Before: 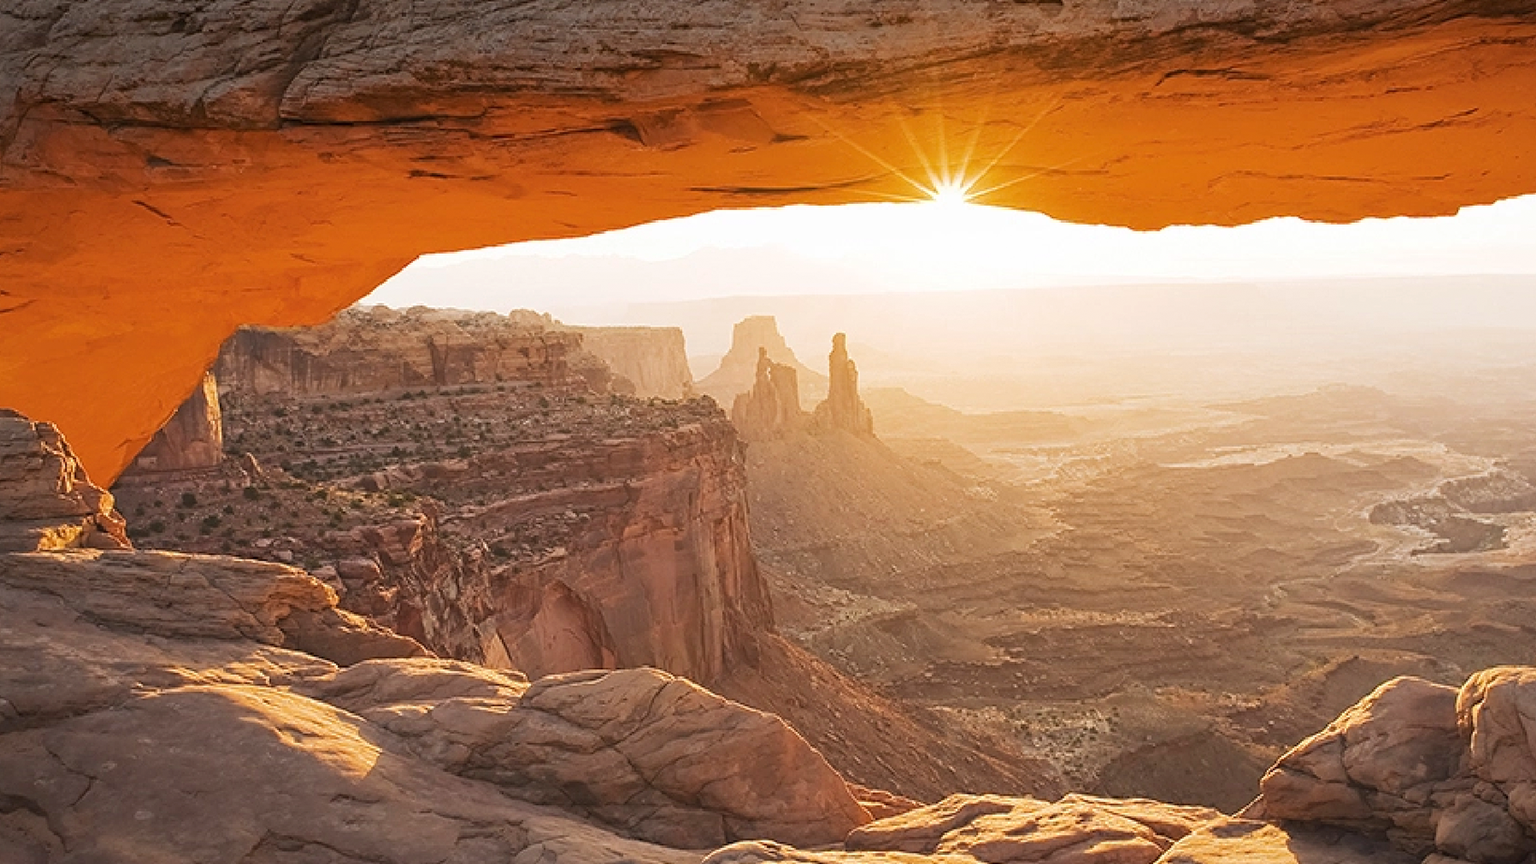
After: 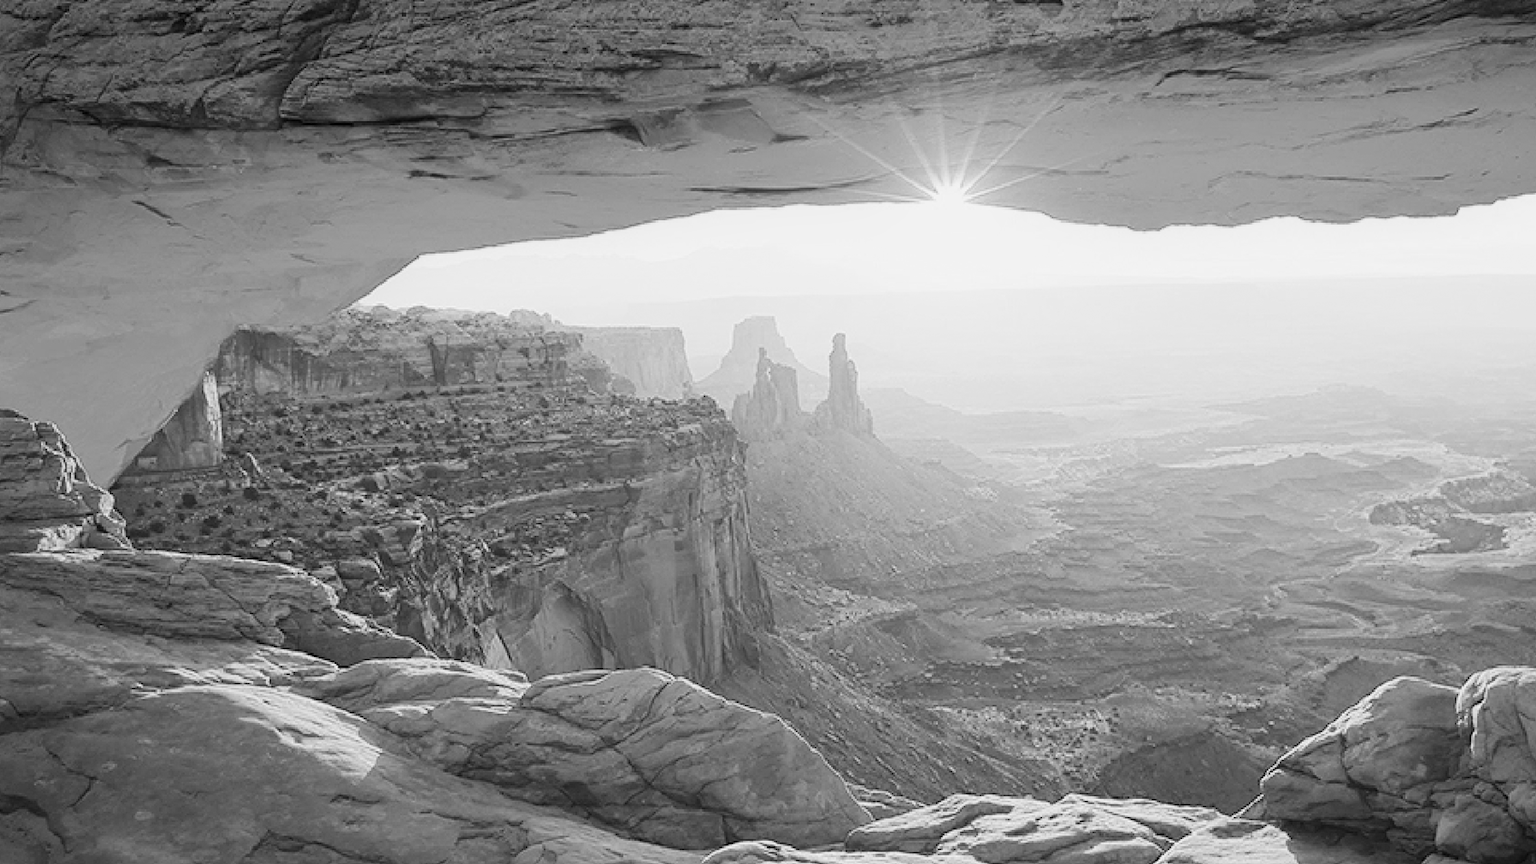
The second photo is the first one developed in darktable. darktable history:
tone curve: curves: ch0 [(0, 0) (0.004, 0.001) (0.133, 0.112) (0.325, 0.362) (0.832, 0.893) (1, 1)], color space Lab, linked channels, preserve colors none
white balance: red 1.127, blue 0.943
monochrome: a -71.75, b 75.82
